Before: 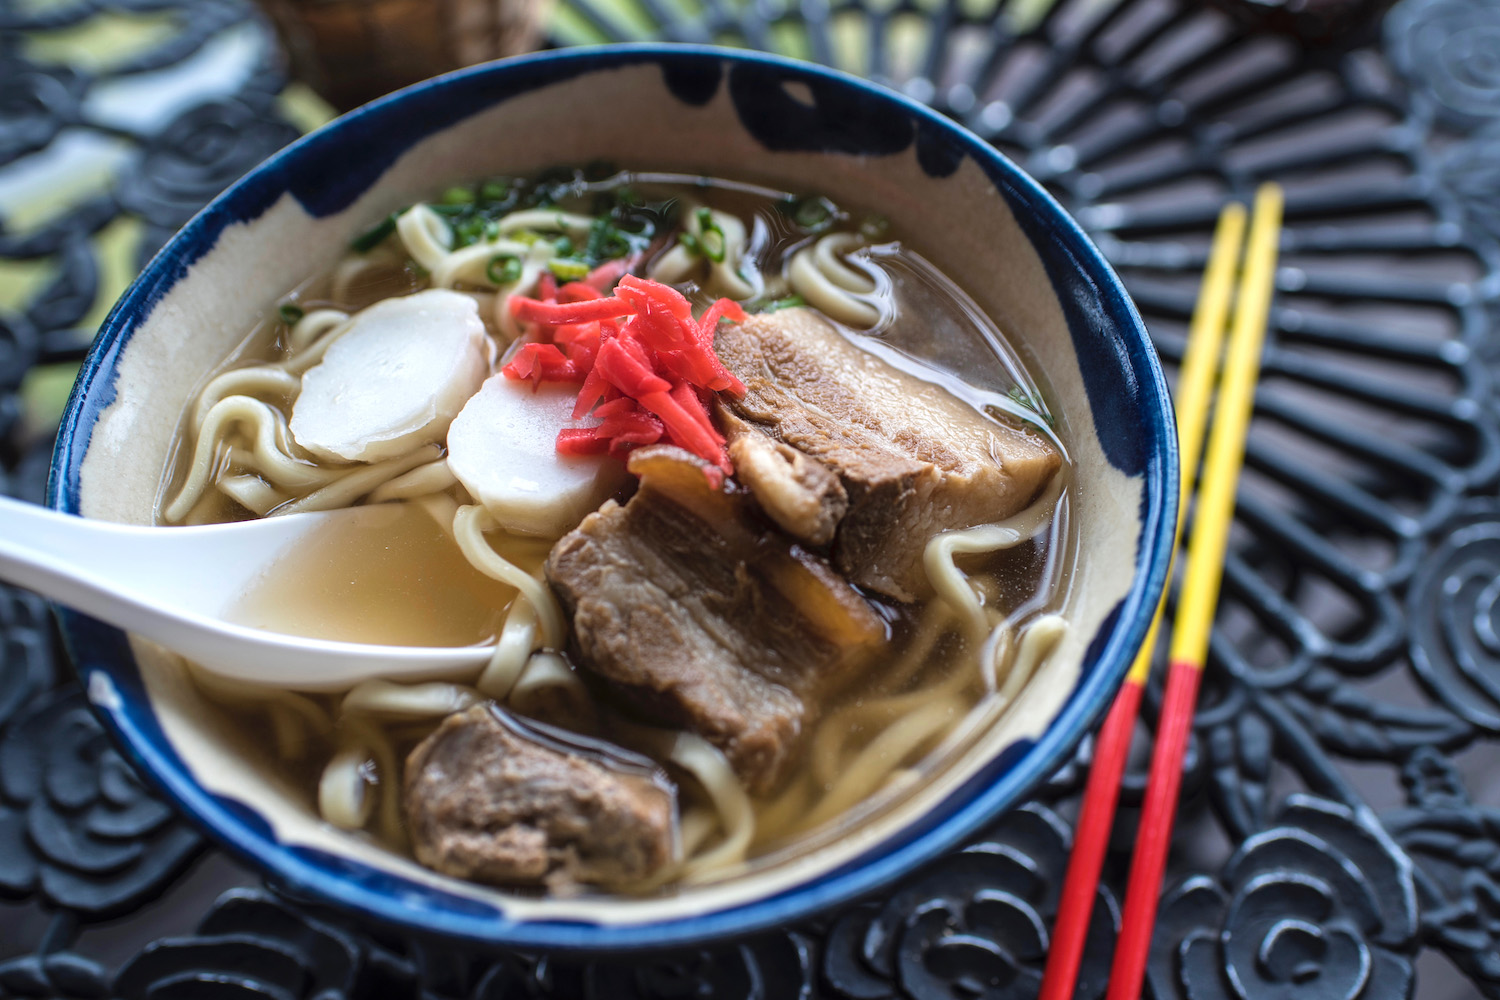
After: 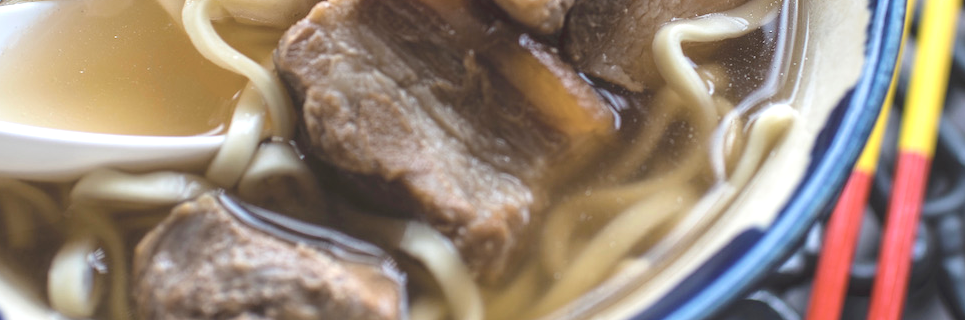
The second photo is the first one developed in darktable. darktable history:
exposure: exposure 1 EV, compensate highlight preservation false
color balance rgb: perceptual saturation grading › global saturation 20%, global vibrance 20%
crop: left 18.091%, top 51.13%, right 17.525%, bottom 16.85%
contrast brightness saturation: contrast -0.26, saturation -0.43
